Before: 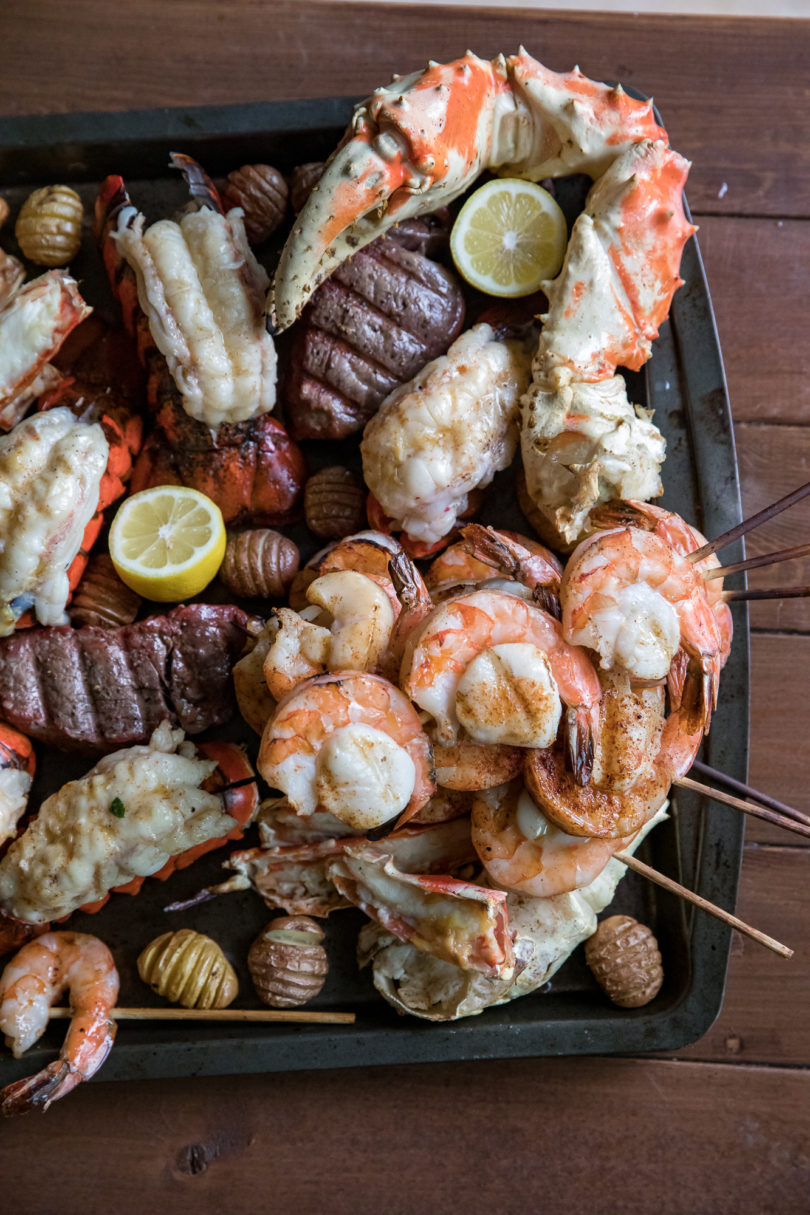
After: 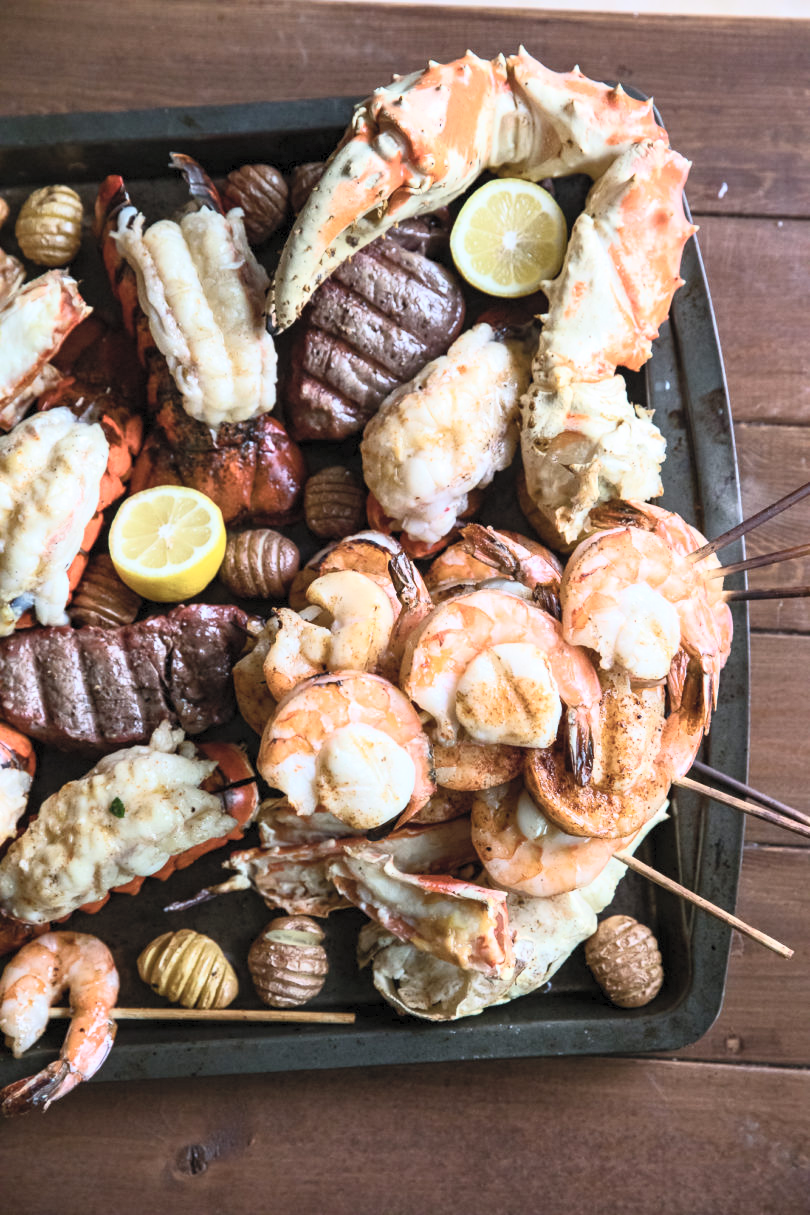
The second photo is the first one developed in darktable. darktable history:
contrast brightness saturation: contrast 0.376, brightness 0.523
